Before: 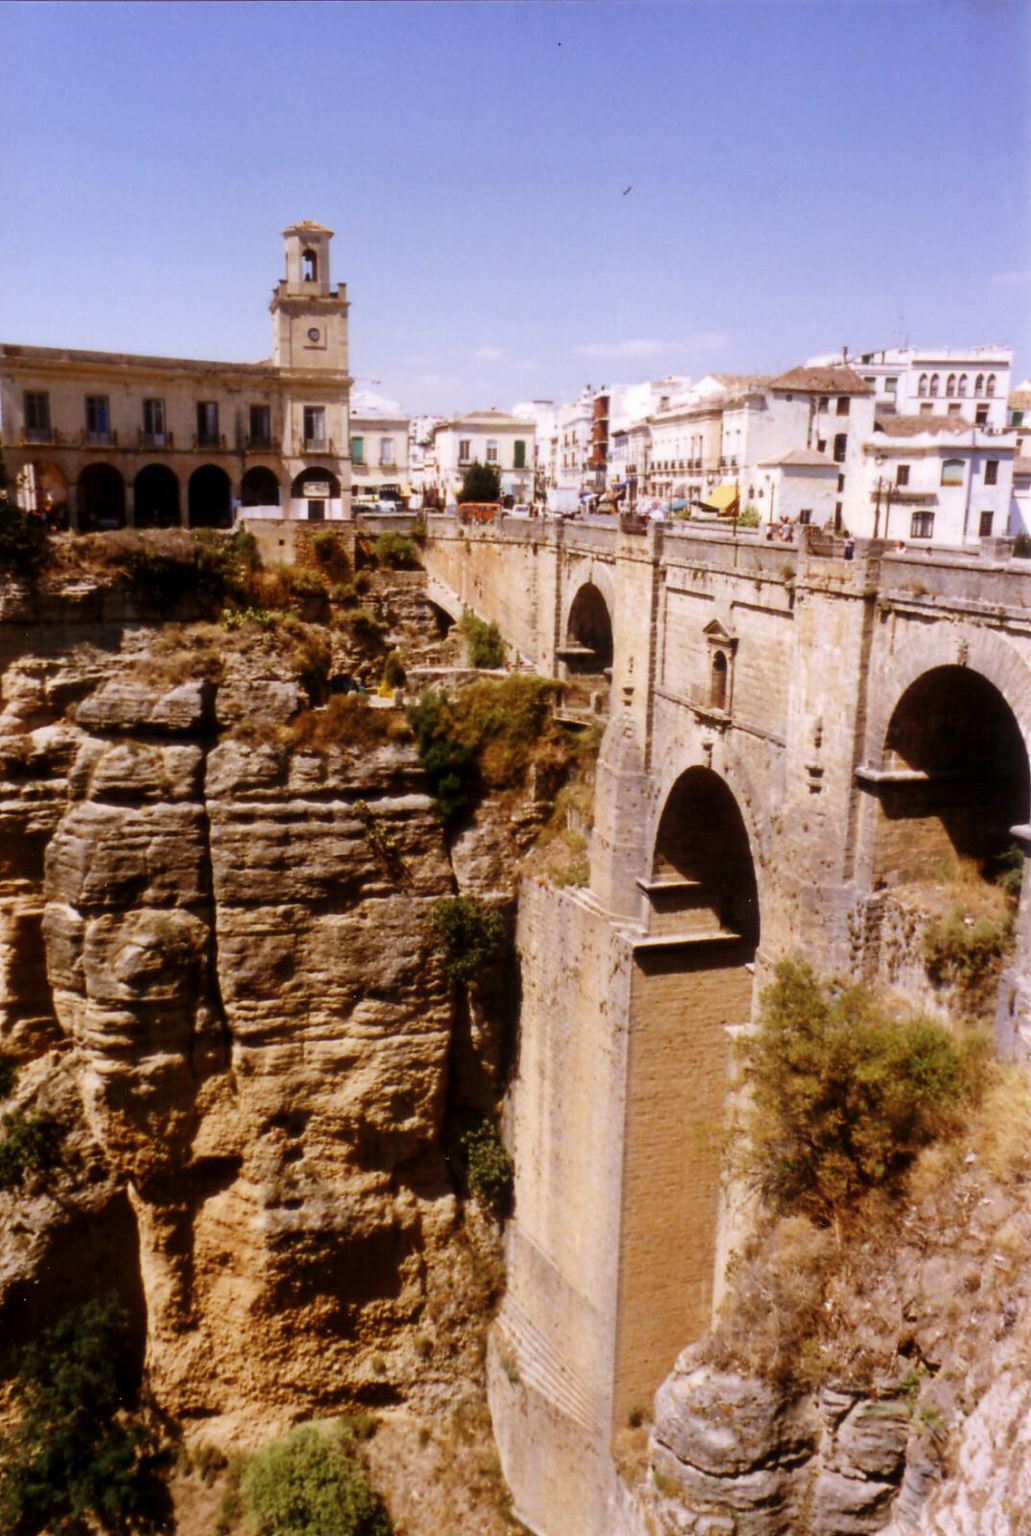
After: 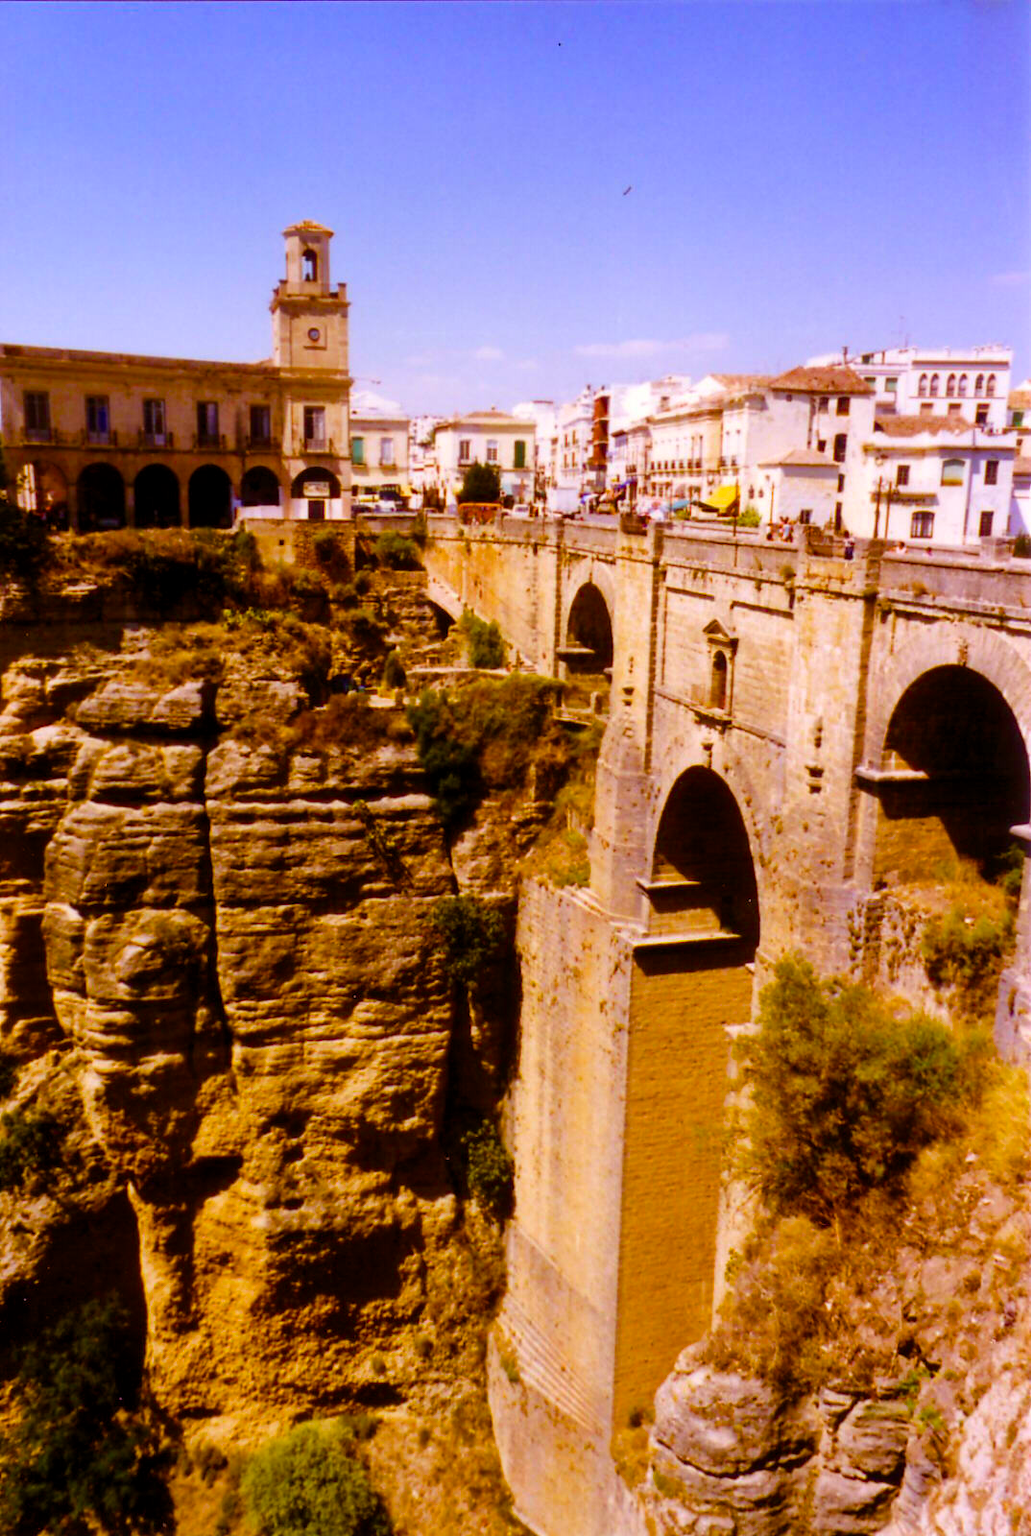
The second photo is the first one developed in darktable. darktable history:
color balance rgb: power › chroma 1.071%, power › hue 27.48°, linear chroma grading › global chroma 25.565%, perceptual saturation grading › global saturation 37.112%, perceptual saturation grading › shadows 34.806%, global vibrance 7.887%
color correction: highlights a* -0.217, highlights b* -0.115
